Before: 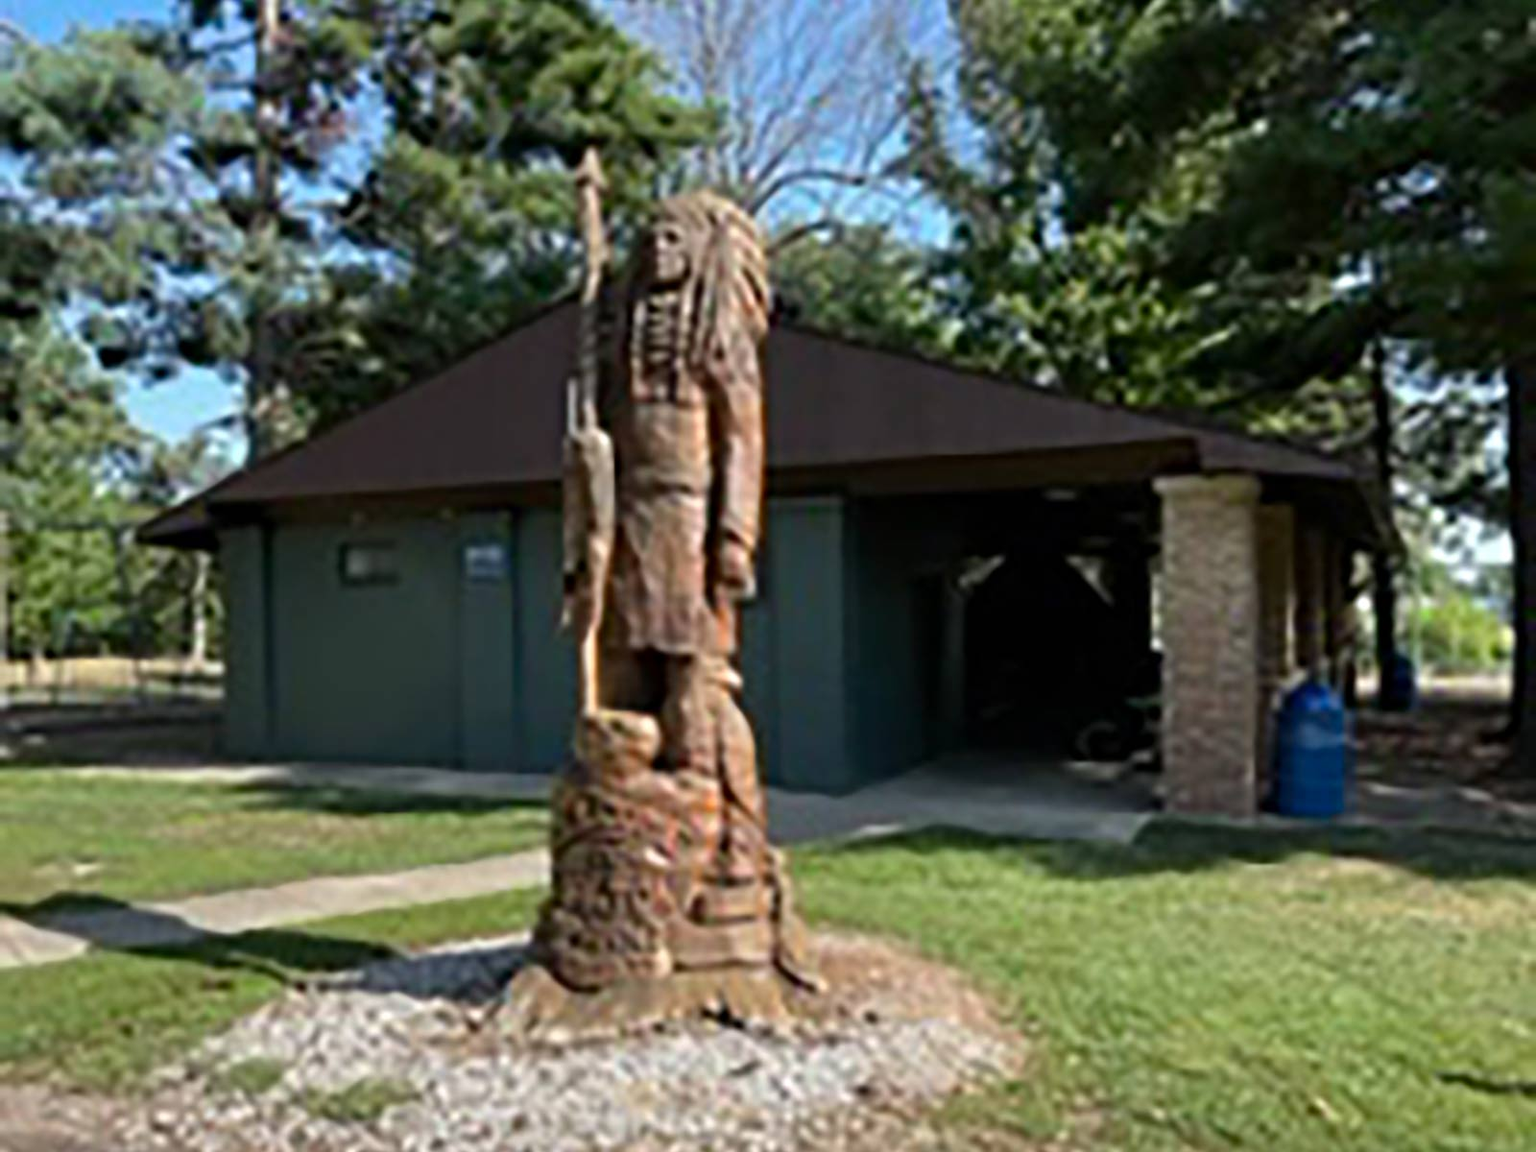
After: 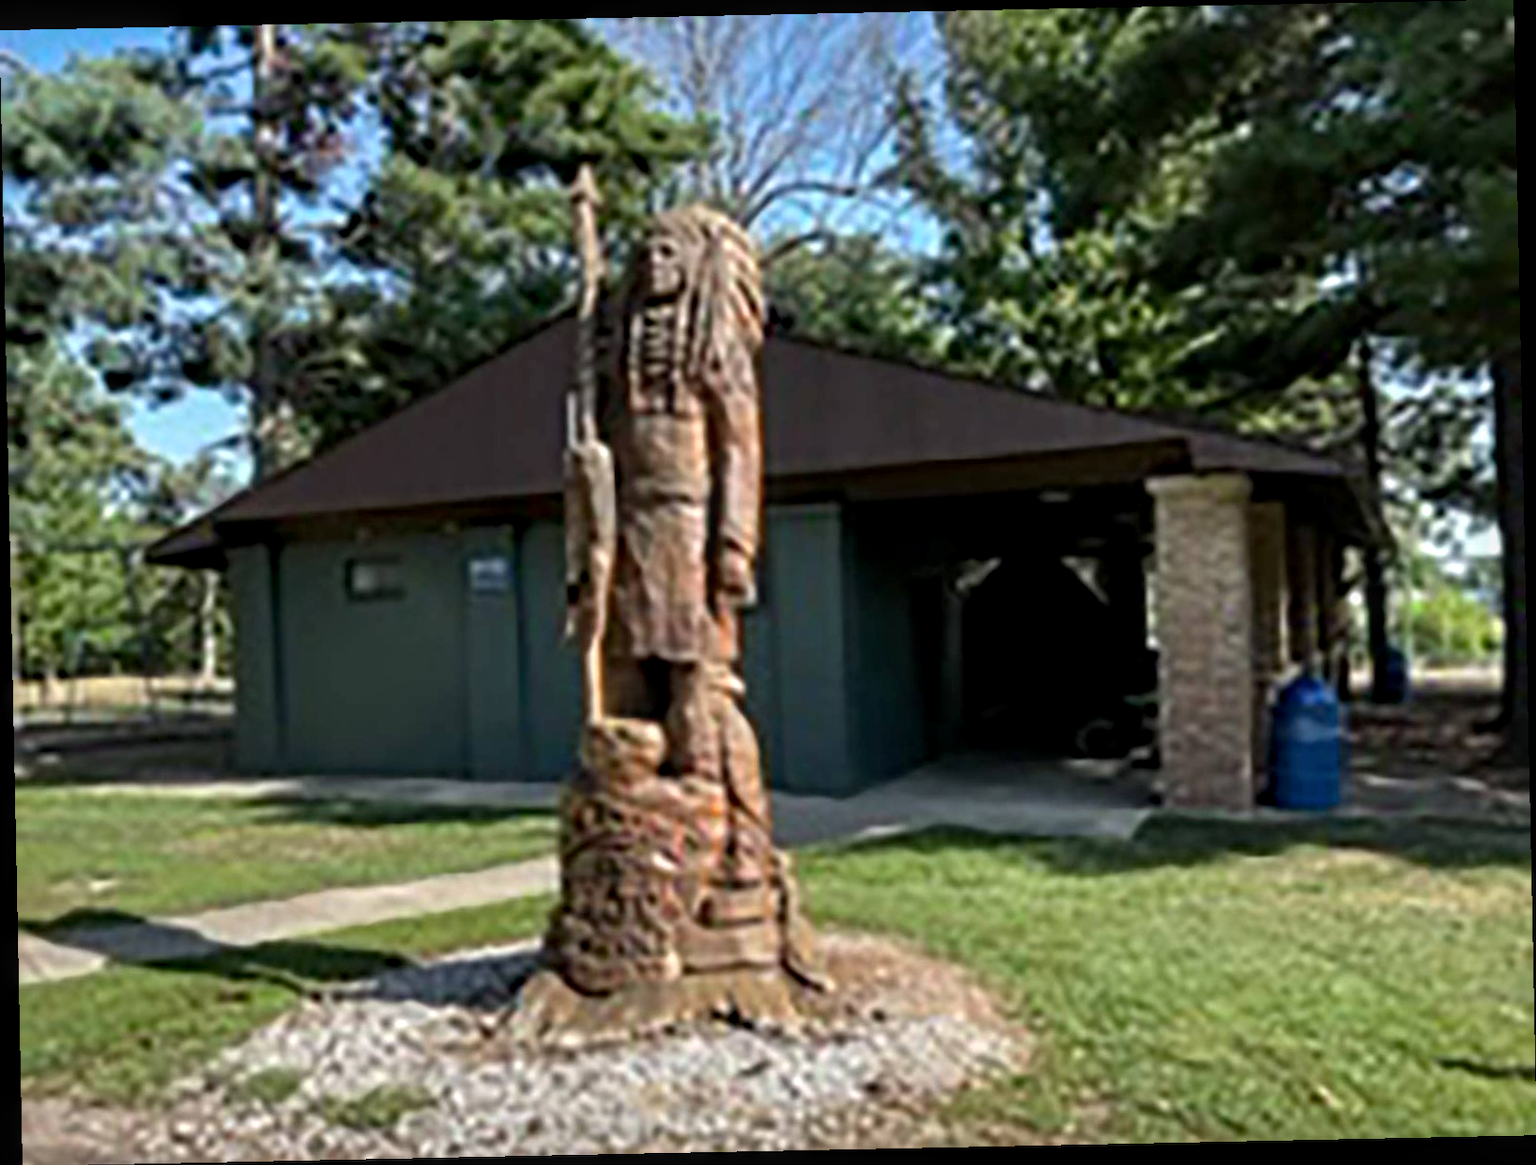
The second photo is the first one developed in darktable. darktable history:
tone equalizer: on, module defaults
local contrast: detail 130%
rotate and perspective: rotation -1.17°, automatic cropping off
